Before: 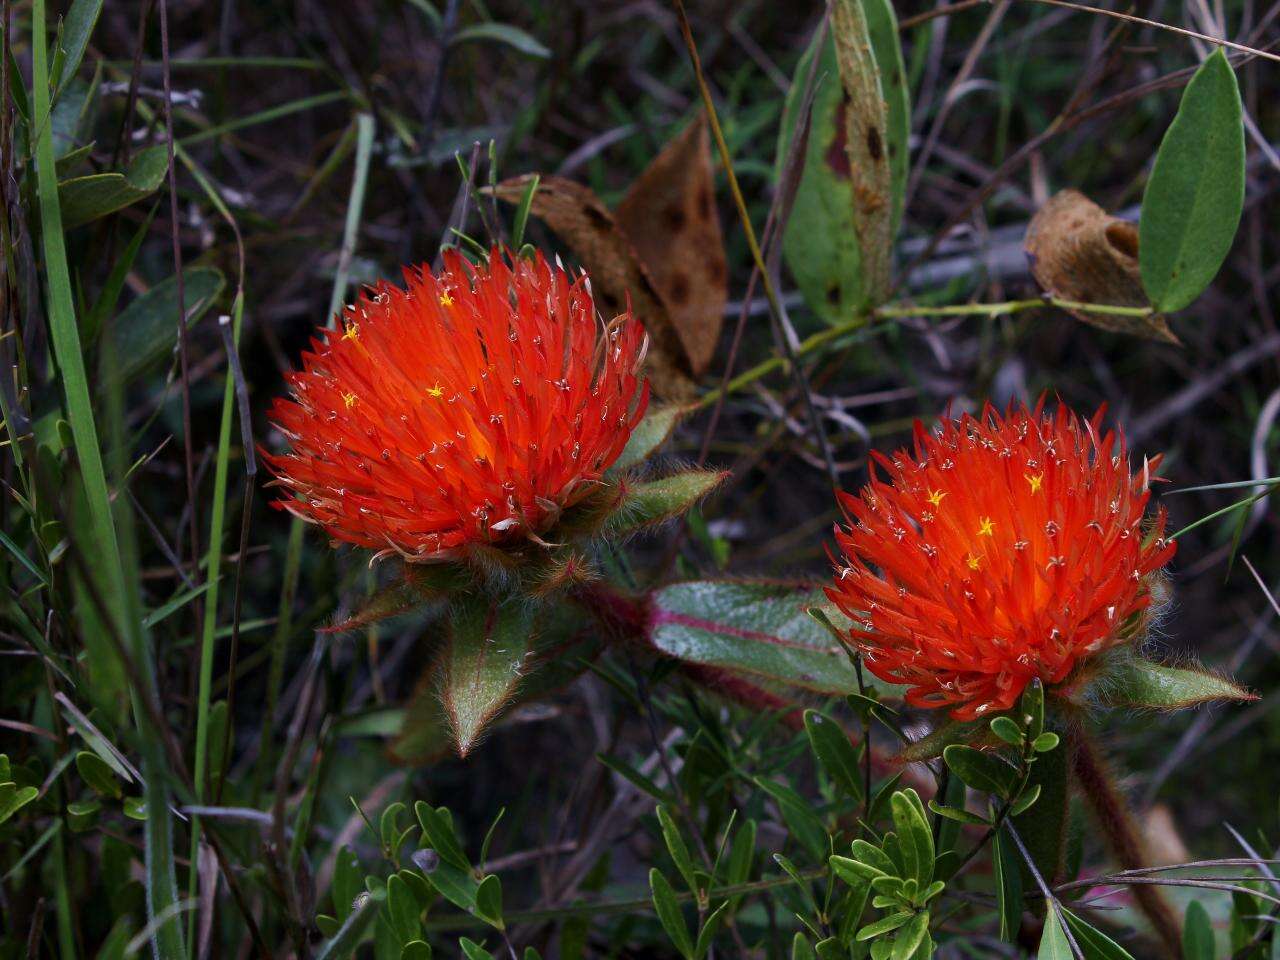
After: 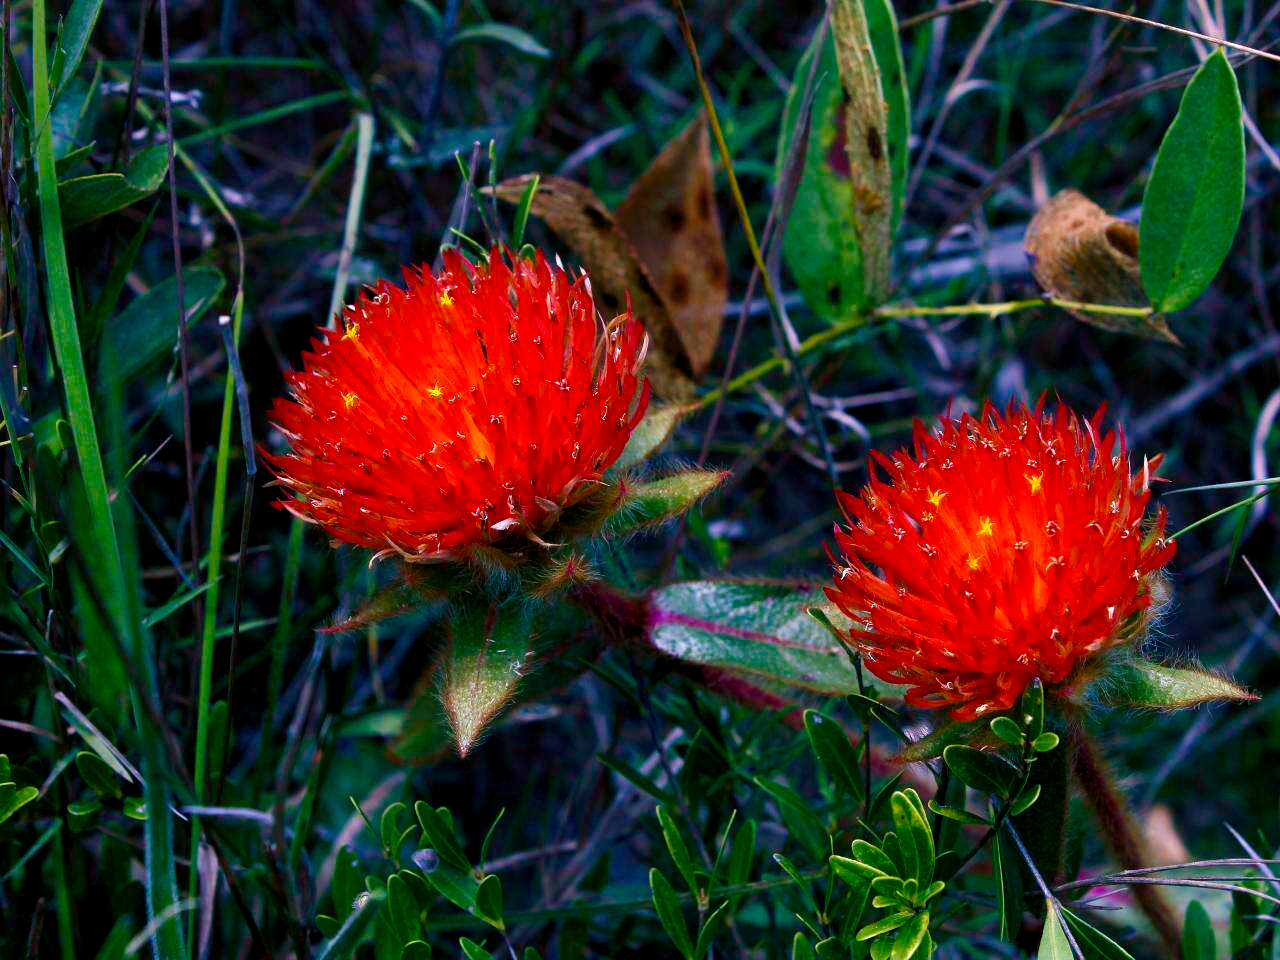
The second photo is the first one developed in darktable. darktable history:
color balance rgb: shadows lift › luminance -28.76%, shadows lift › chroma 10%, shadows lift › hue 230°, power › chroma 0.5%, power › hue 215°, highlights gain › luminance 7.14%, highlights gain › chroma 1%, highlights gain › hue 50°, global offset › luminance -0.29%, global offset › hue 260°, perceptual saturation grading › global saturation 20%, perceptual saturation grading › highlights -13.92%, perceptual saturation grading › shadows 50%
levels: mode automatic, black 0.023%, white 99.97%, levels [0.062, 0.494, 0.925]
rgb levels: mode RGB, independent channels, levels [[0, 0.474, 1], [0, 0.5, 1], [0, 0.5, 1]]
